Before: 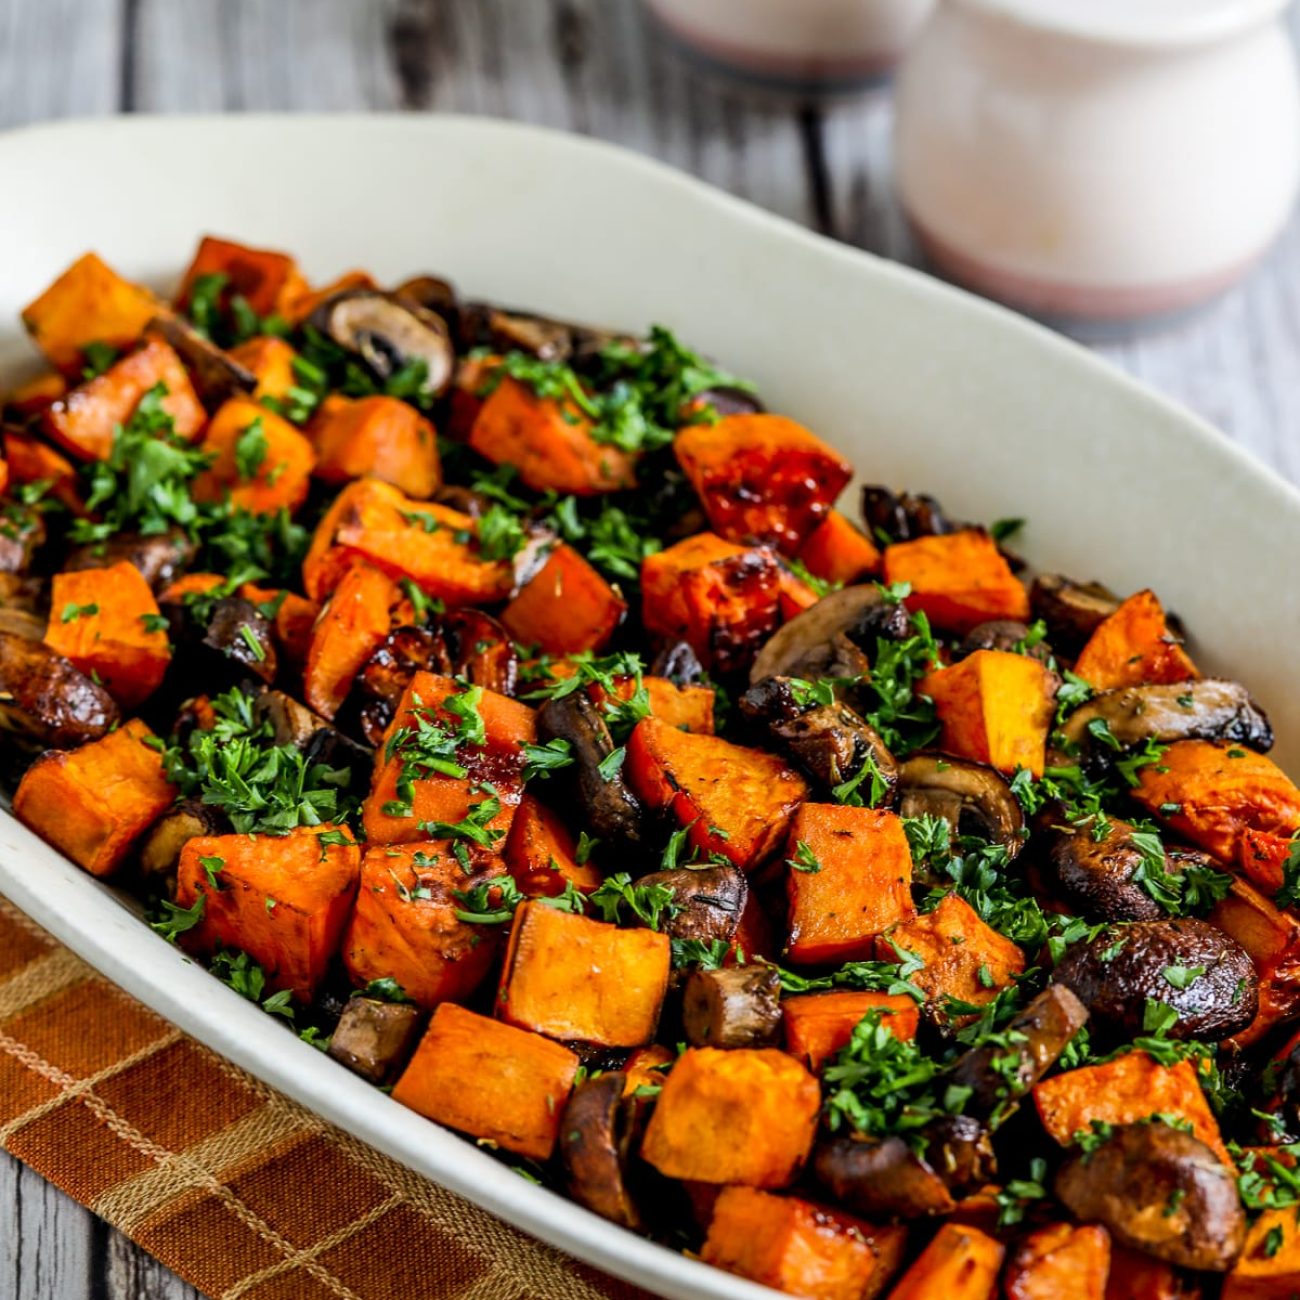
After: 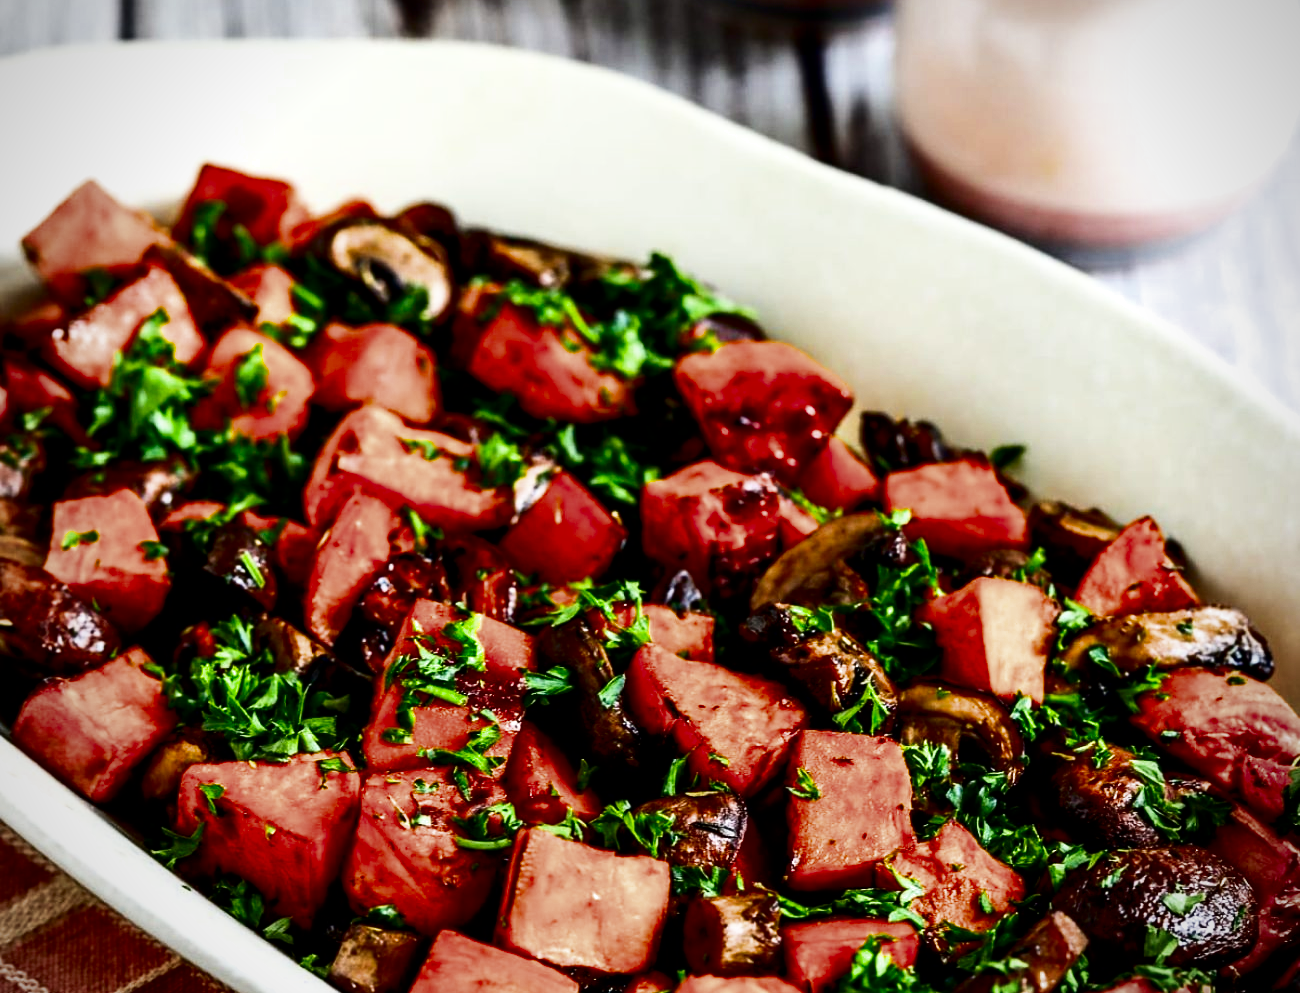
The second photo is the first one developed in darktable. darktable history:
crop: top 5.689%, bottom 17.904%
contrast brightness saturation: contrast 0.087, brightness -0.596, saturation 0.167
filmic rgb: black relative exposure -8.1 EV, white relative exposure 3 EV, hardness 5.42, contrast 1.242
vignetting: on, module defaults
exposure: black level correction 0, exposure 0.947 EV, compensate highlight preservation false
